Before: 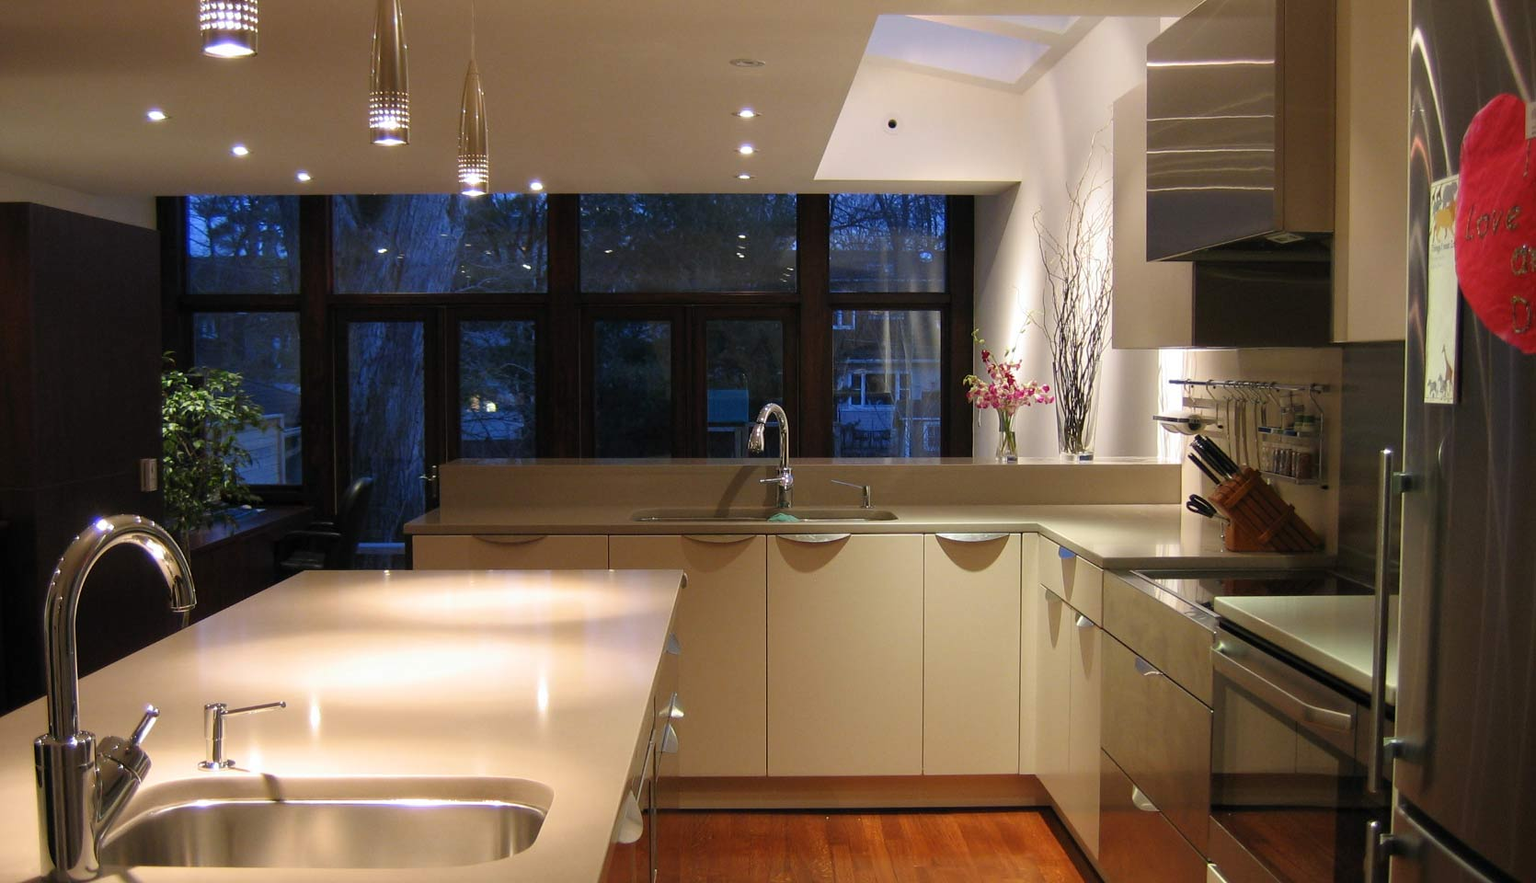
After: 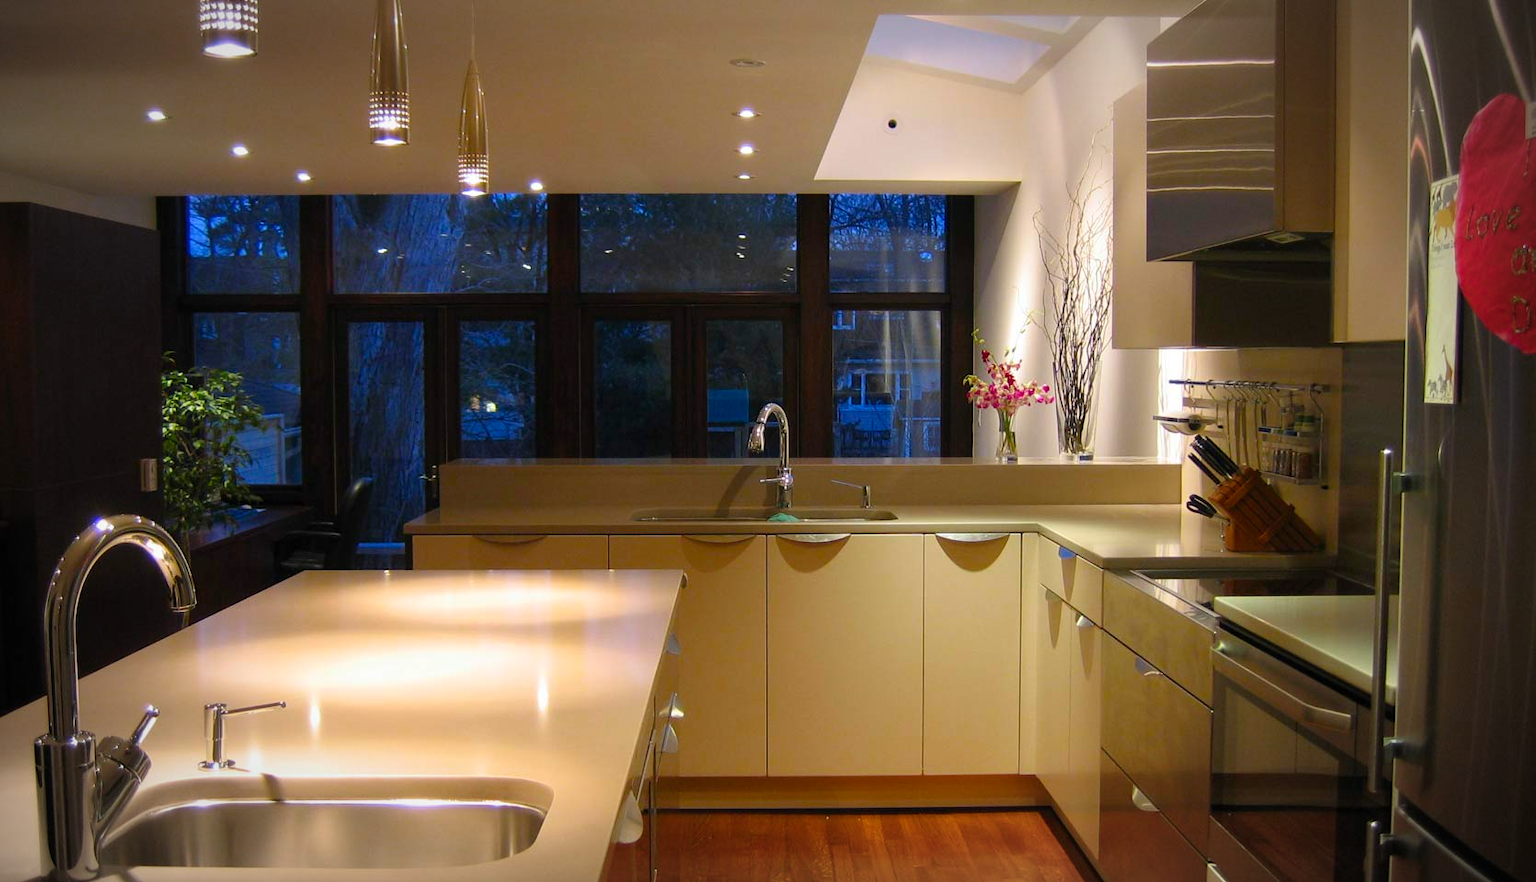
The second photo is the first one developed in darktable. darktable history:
vignetting: fall-off radius 60%, automatic ratio true
color balance rgb: perceptual saturation grading › global saturation 30%, global vibrance 20%
